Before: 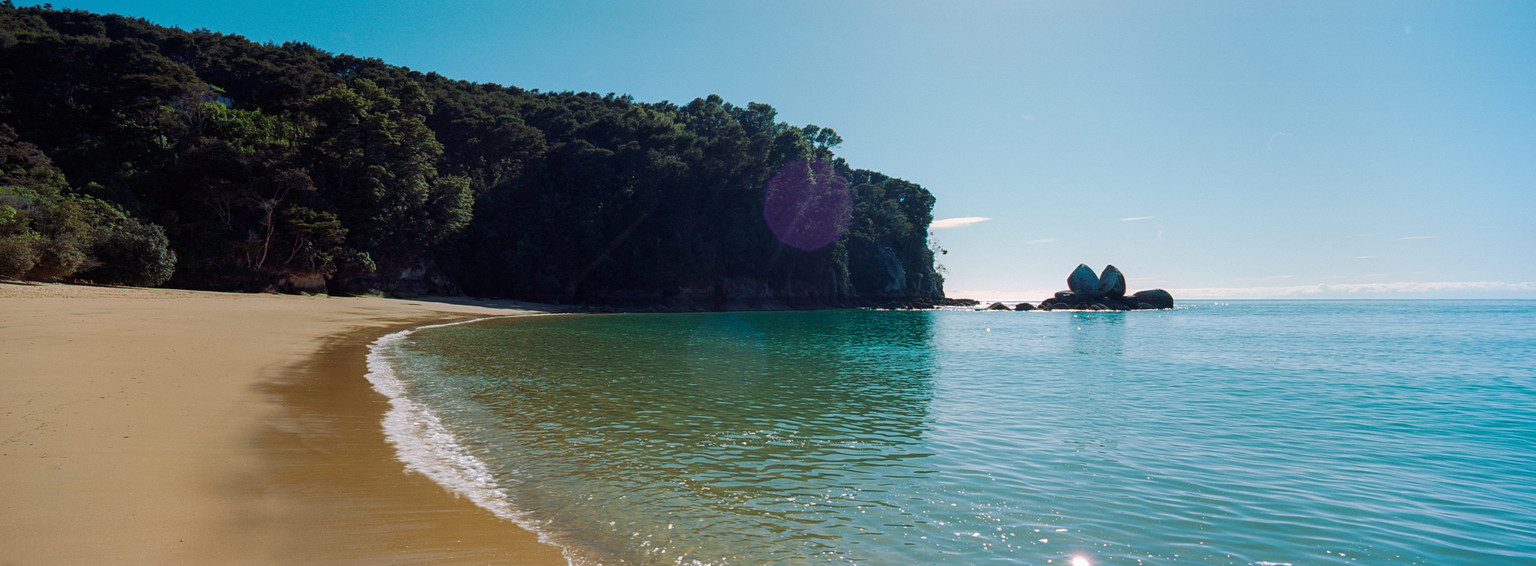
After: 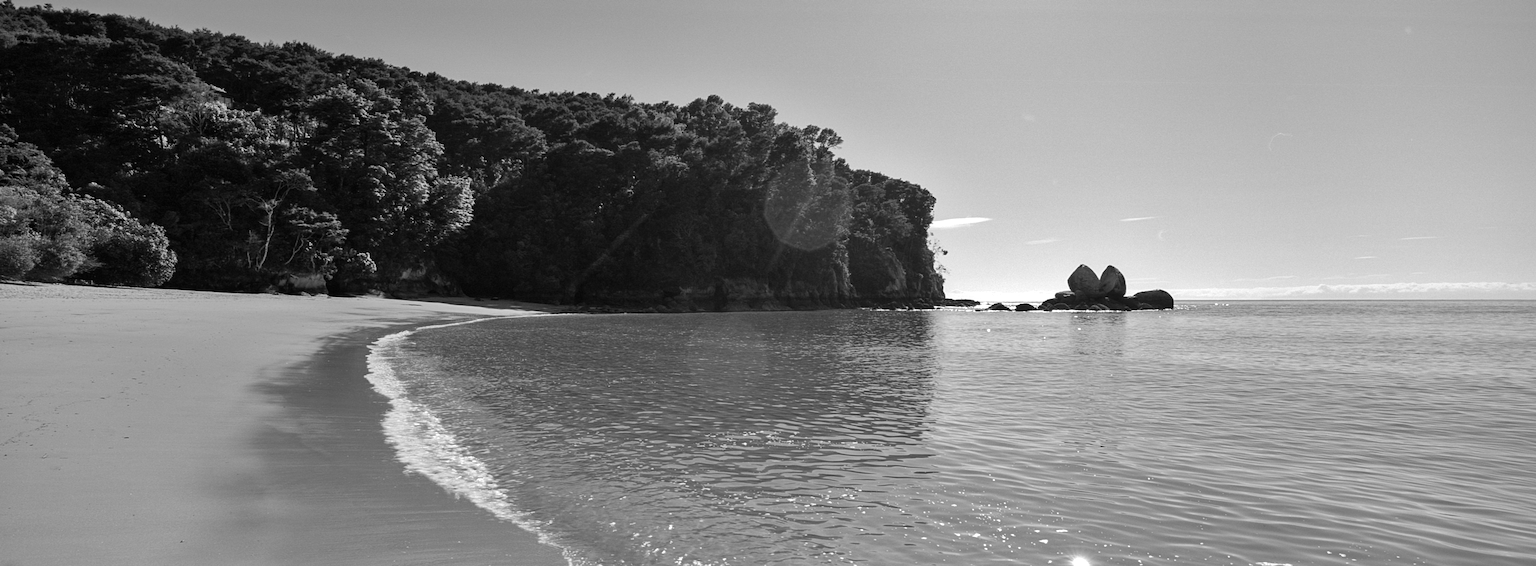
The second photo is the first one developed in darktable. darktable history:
monochrome: on, module defaults
color contrast: green-magenta contrast 0.85, blue-yellow contrast 1.25, unbound 0
exposure: exposure 0.3 EV, compensate highlight preservation false
contrast brightness saturation: saturation 0.1
shadows and highlights: soften with gaussian
